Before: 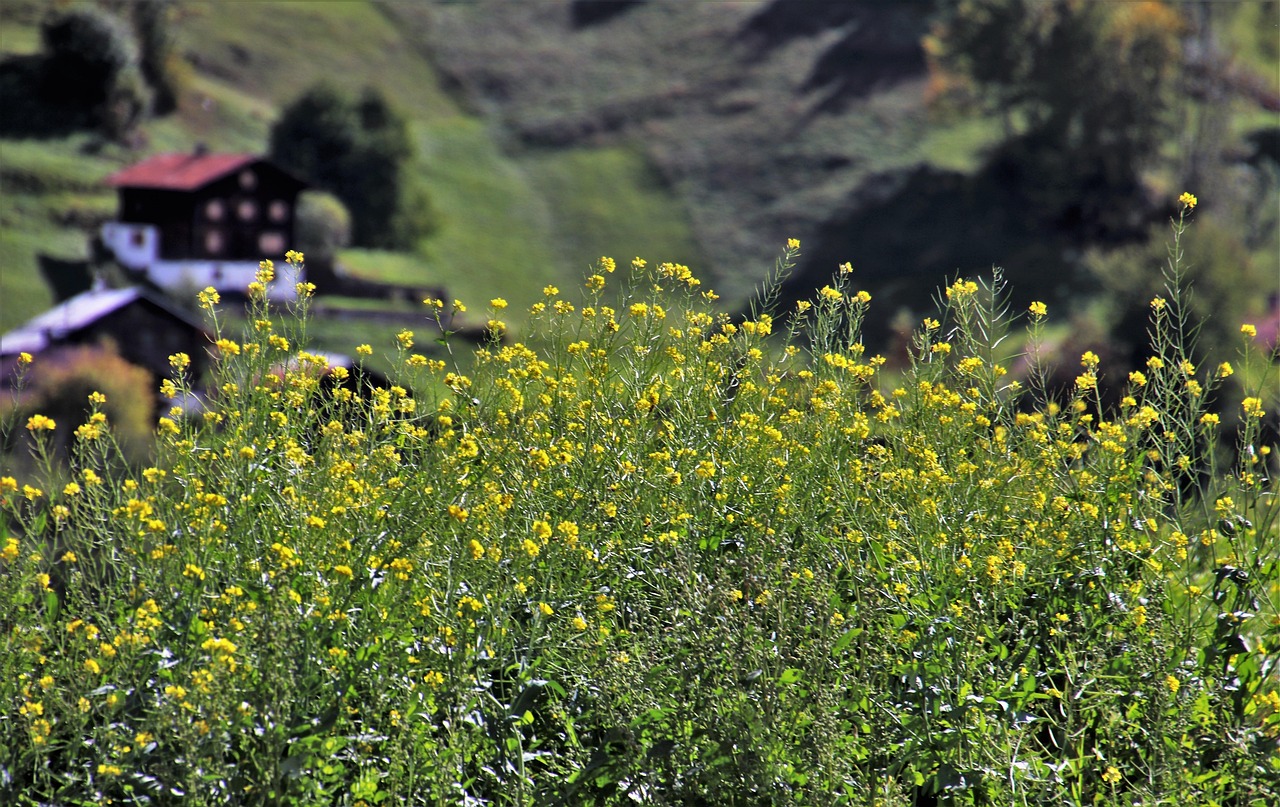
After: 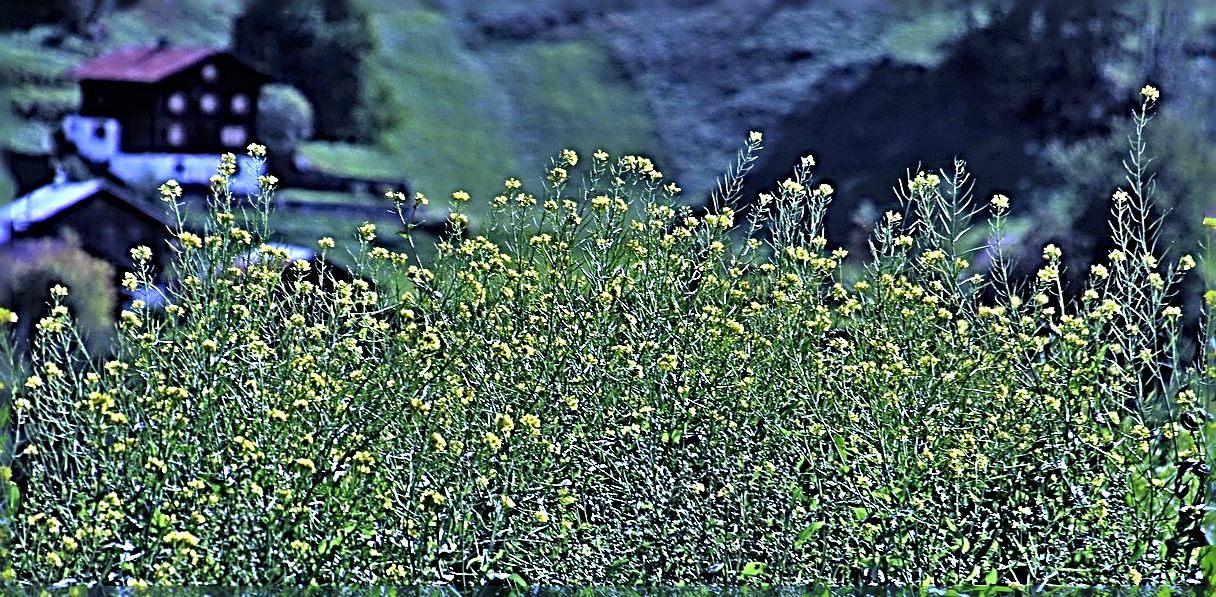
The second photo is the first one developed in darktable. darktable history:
crop and rotate: left 2.991%, top 13.302%, right 1.981%, bottom 12.636%
white balance: red 0.766, blue 1.537
sharpen: radius 4.001, amount 2
